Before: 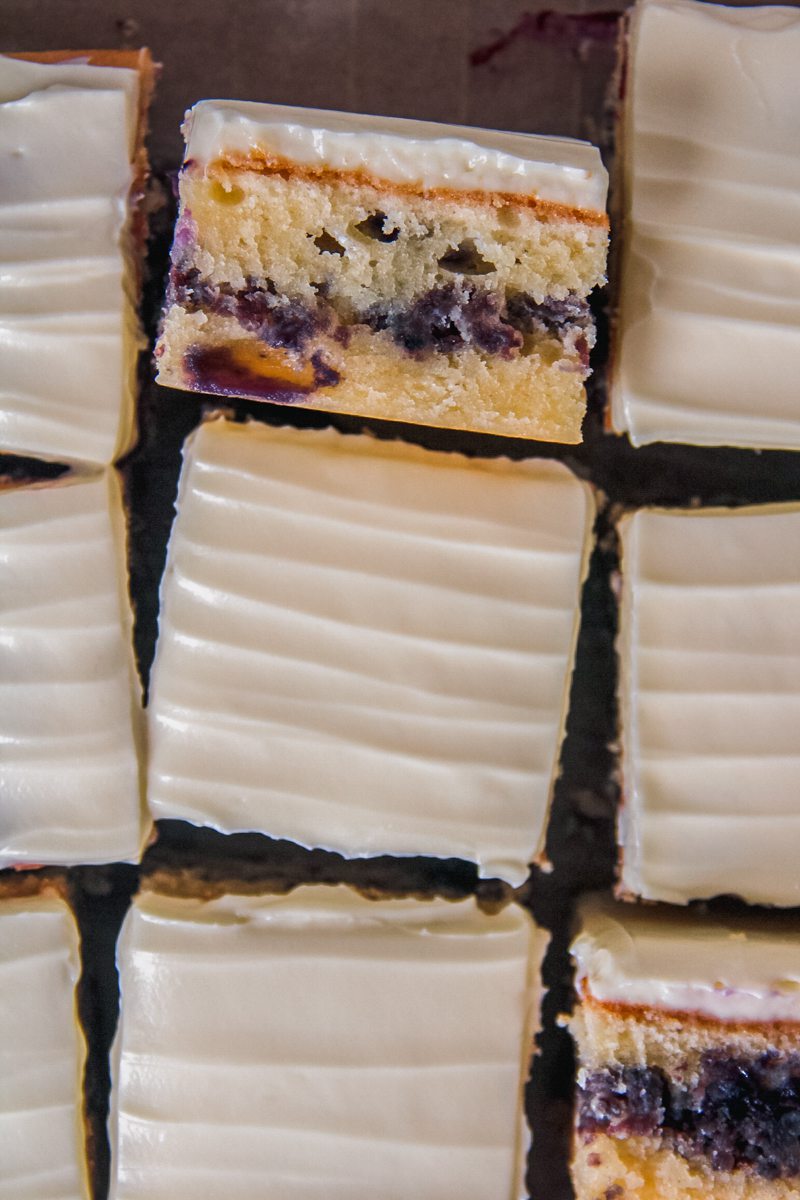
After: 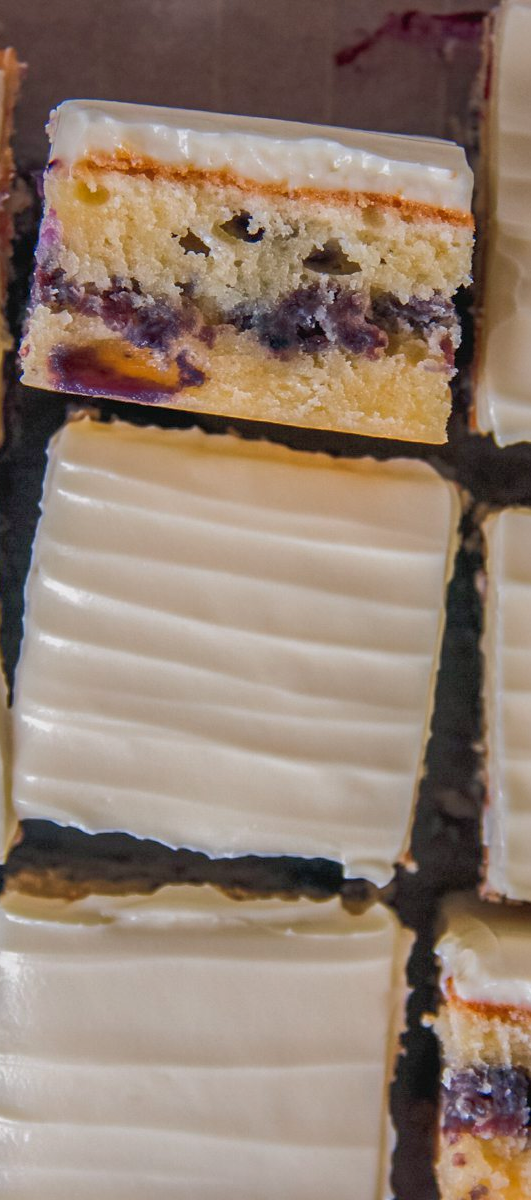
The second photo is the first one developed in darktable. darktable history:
shadows and highlights: on, module defaults
crop: left 16.9%, right 16.674%
